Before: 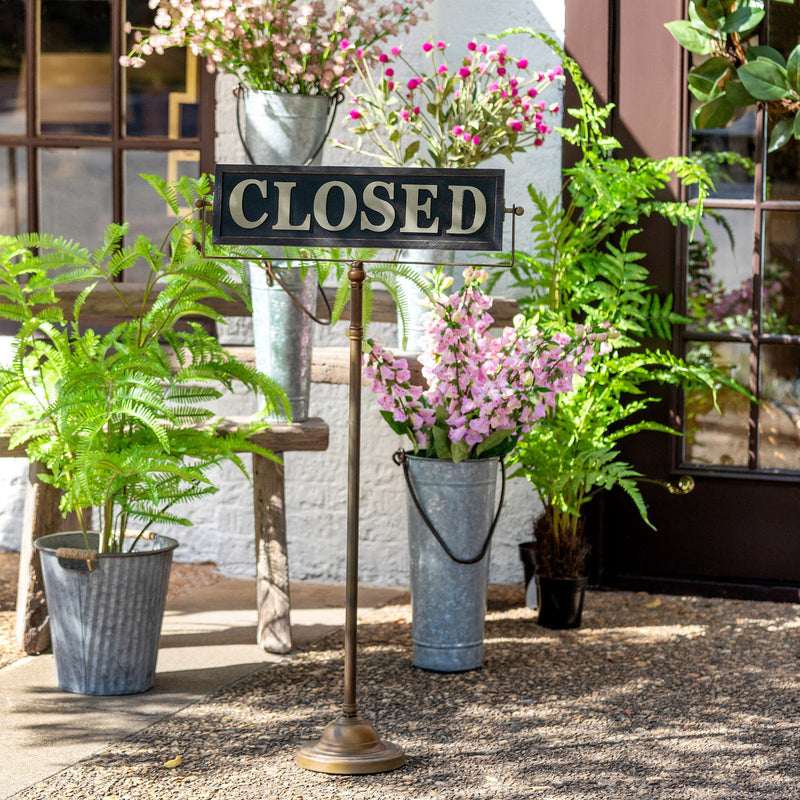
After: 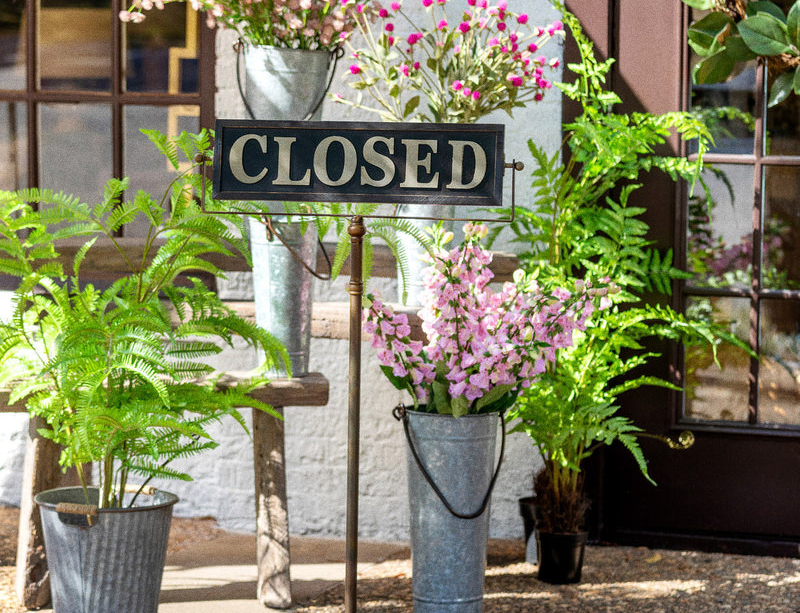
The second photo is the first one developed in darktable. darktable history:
grain: coarseness 0.09 ISO
crop: top 5.667%, bottom 17.637%
